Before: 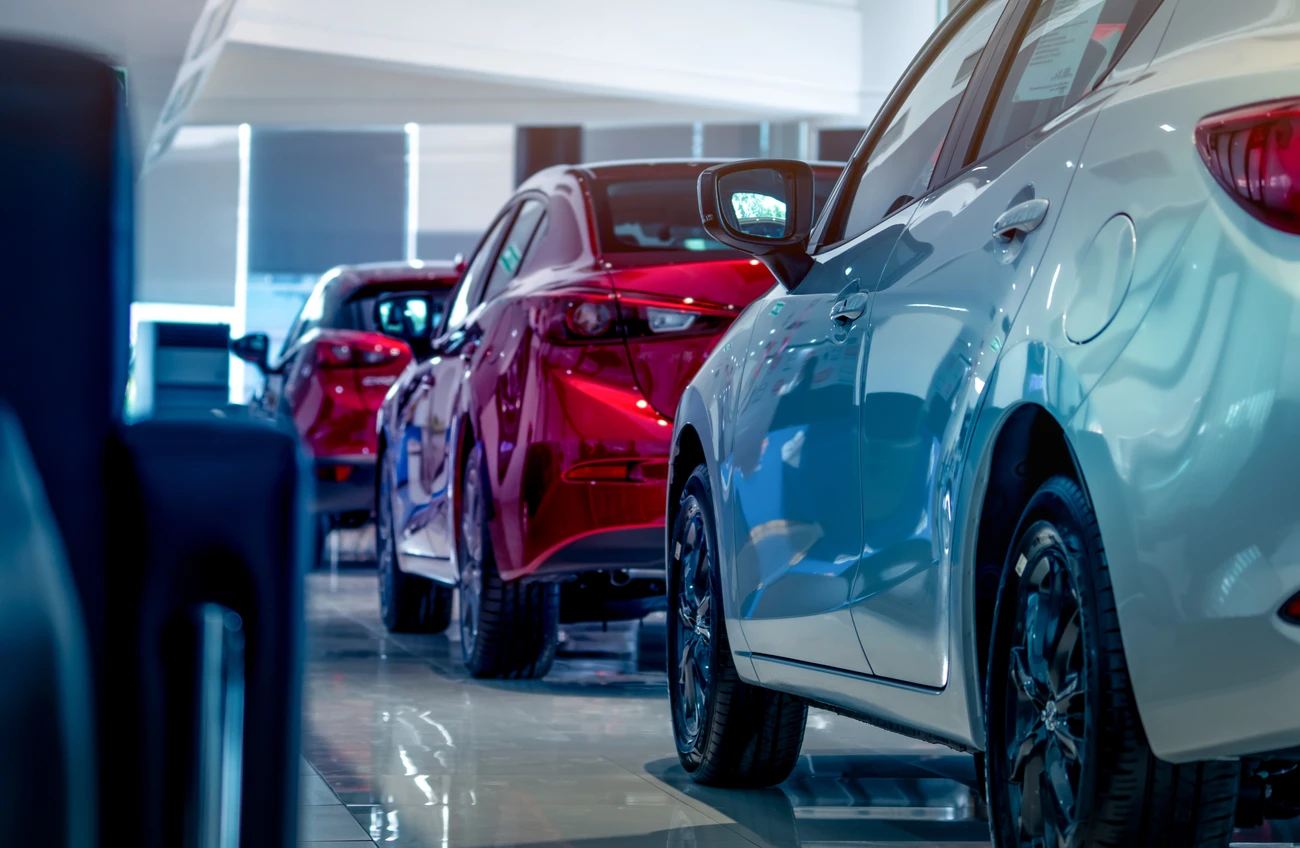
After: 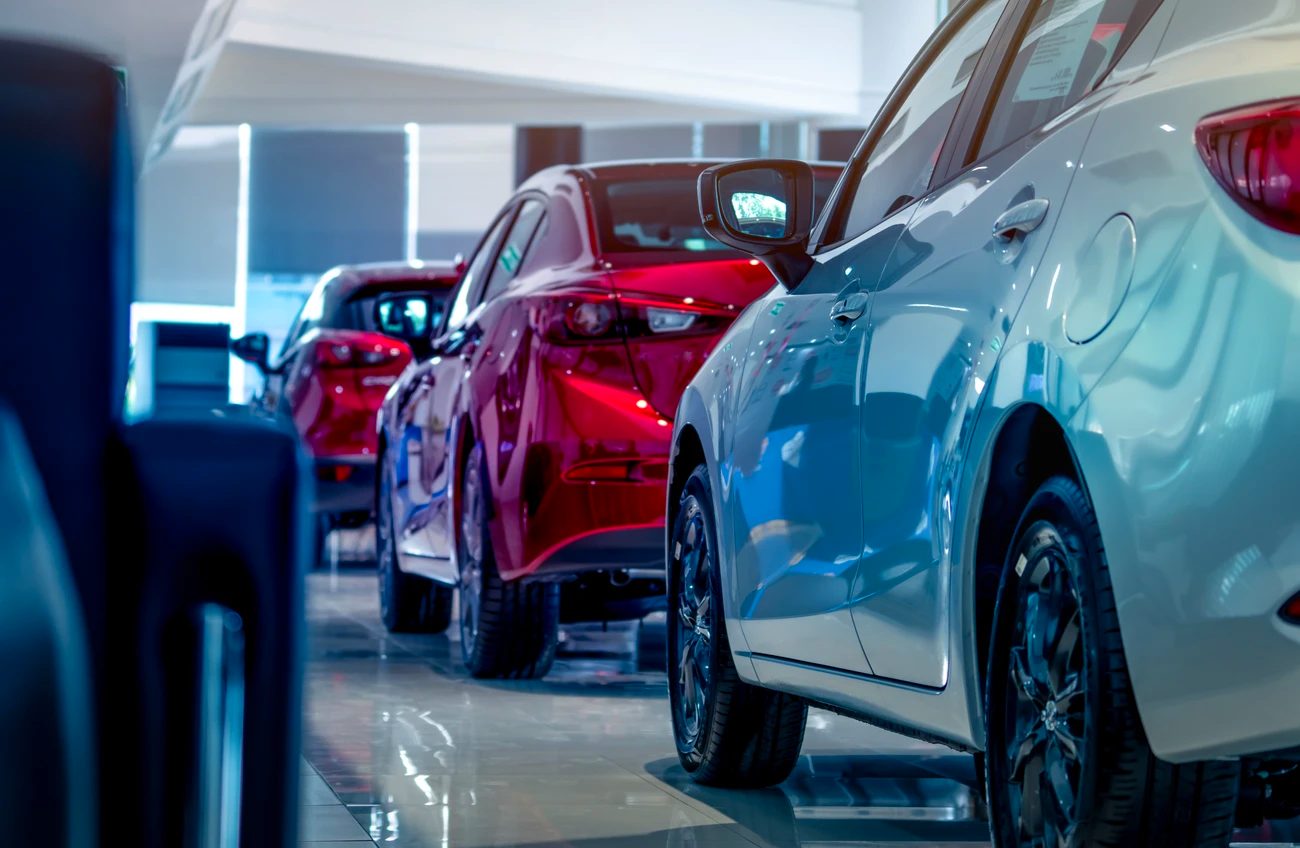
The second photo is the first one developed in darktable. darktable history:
shadows and highlights: shadows 20.32, highlights -19.31, shadows color adjustment 99.15%, highlights color adjustment 0.267%, soften with gaussian
contrast brightness saturation: saturation 0.134
